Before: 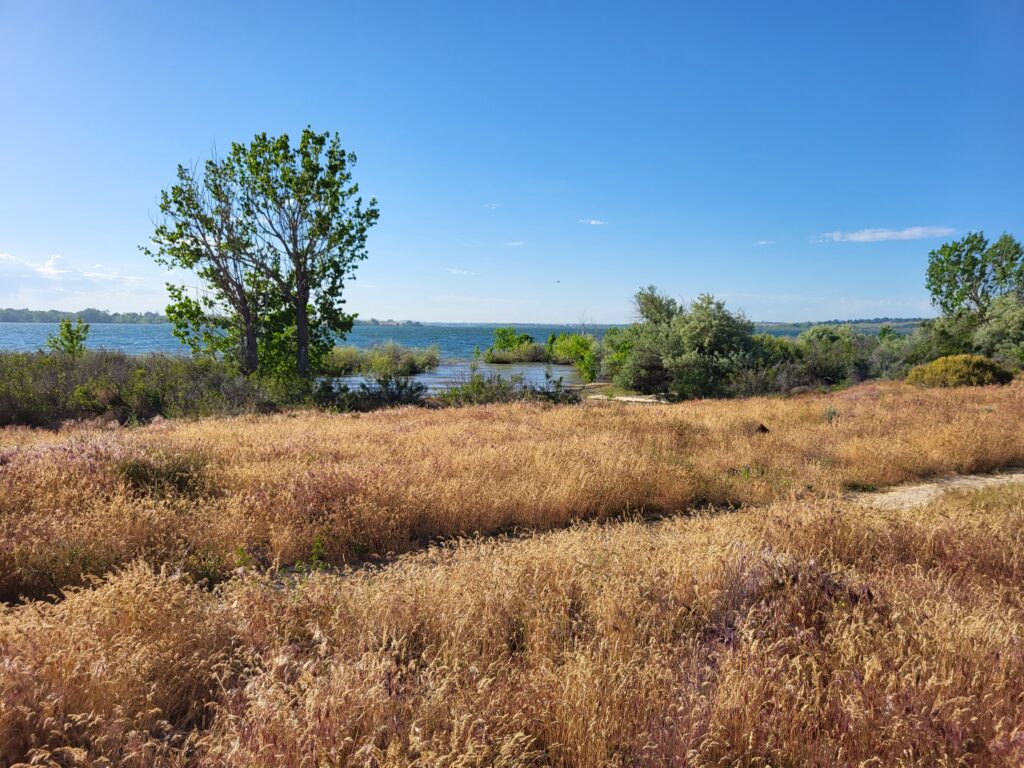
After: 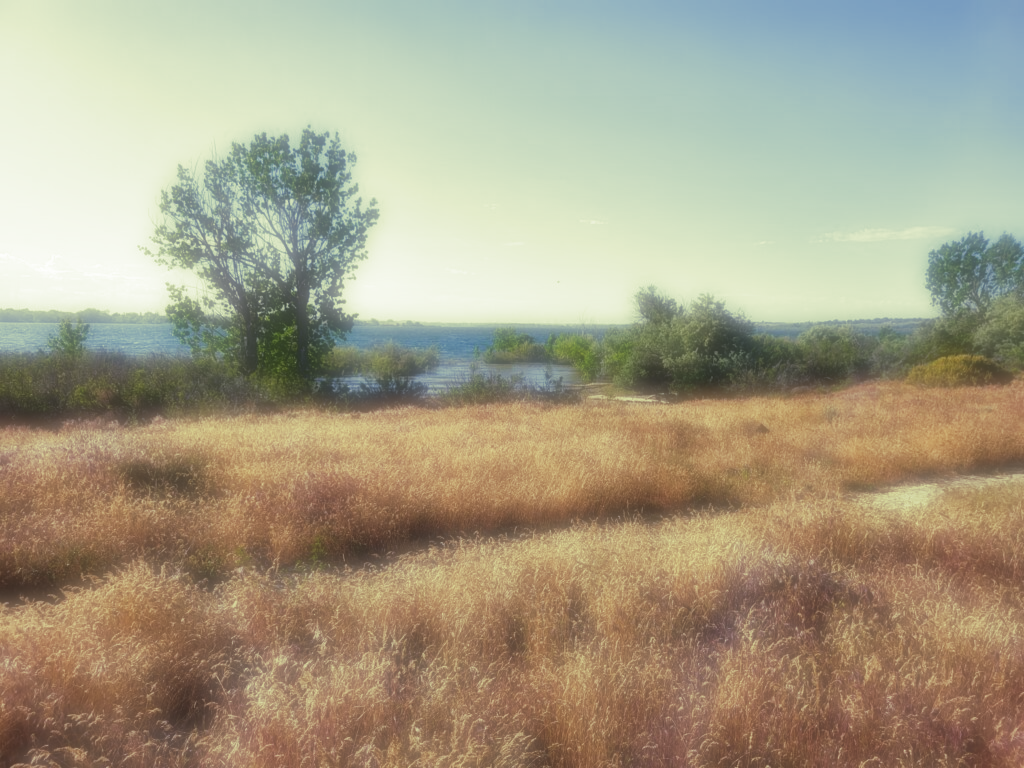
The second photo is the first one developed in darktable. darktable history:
tone equalizer: on, module defaults
soften: on, module defaults
haze removal: strength -0.09, distance 0.358, compatibility mode true, adaptive false
split-toning: shadows › hue 290.82°, shadows › saturation 0.34, highlights › saturation 0.38, balance 0, compress 50%
white balance: emerald 1
